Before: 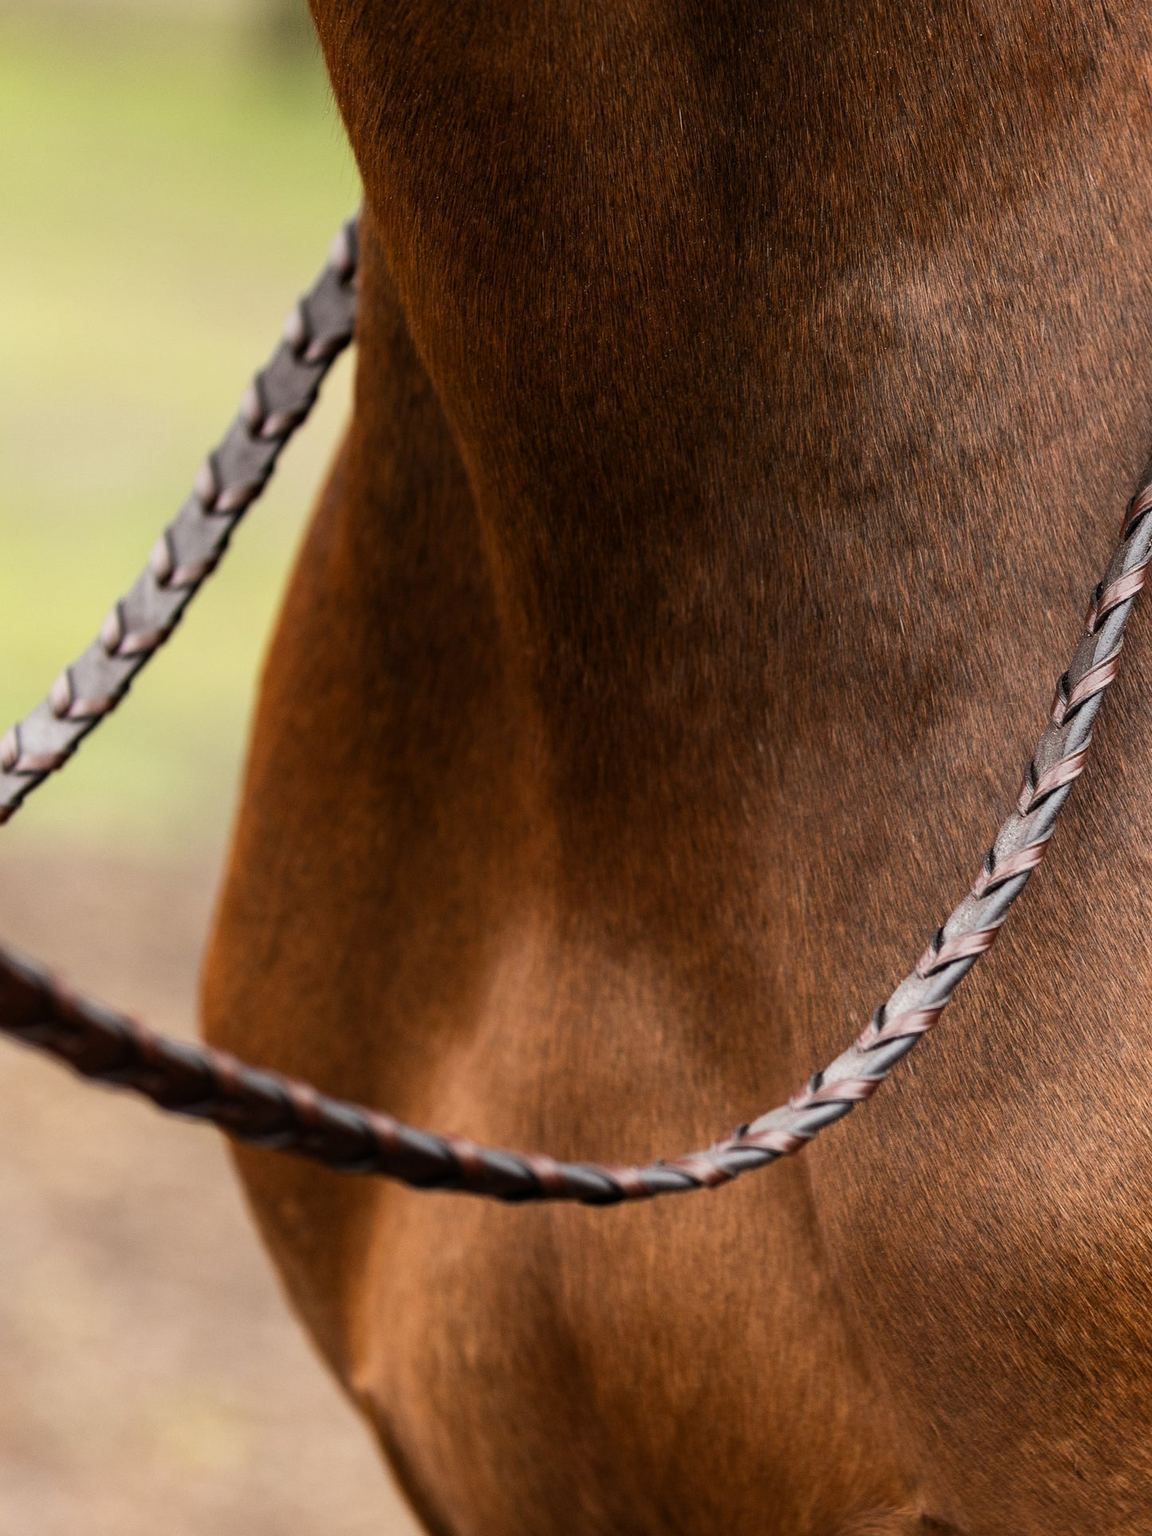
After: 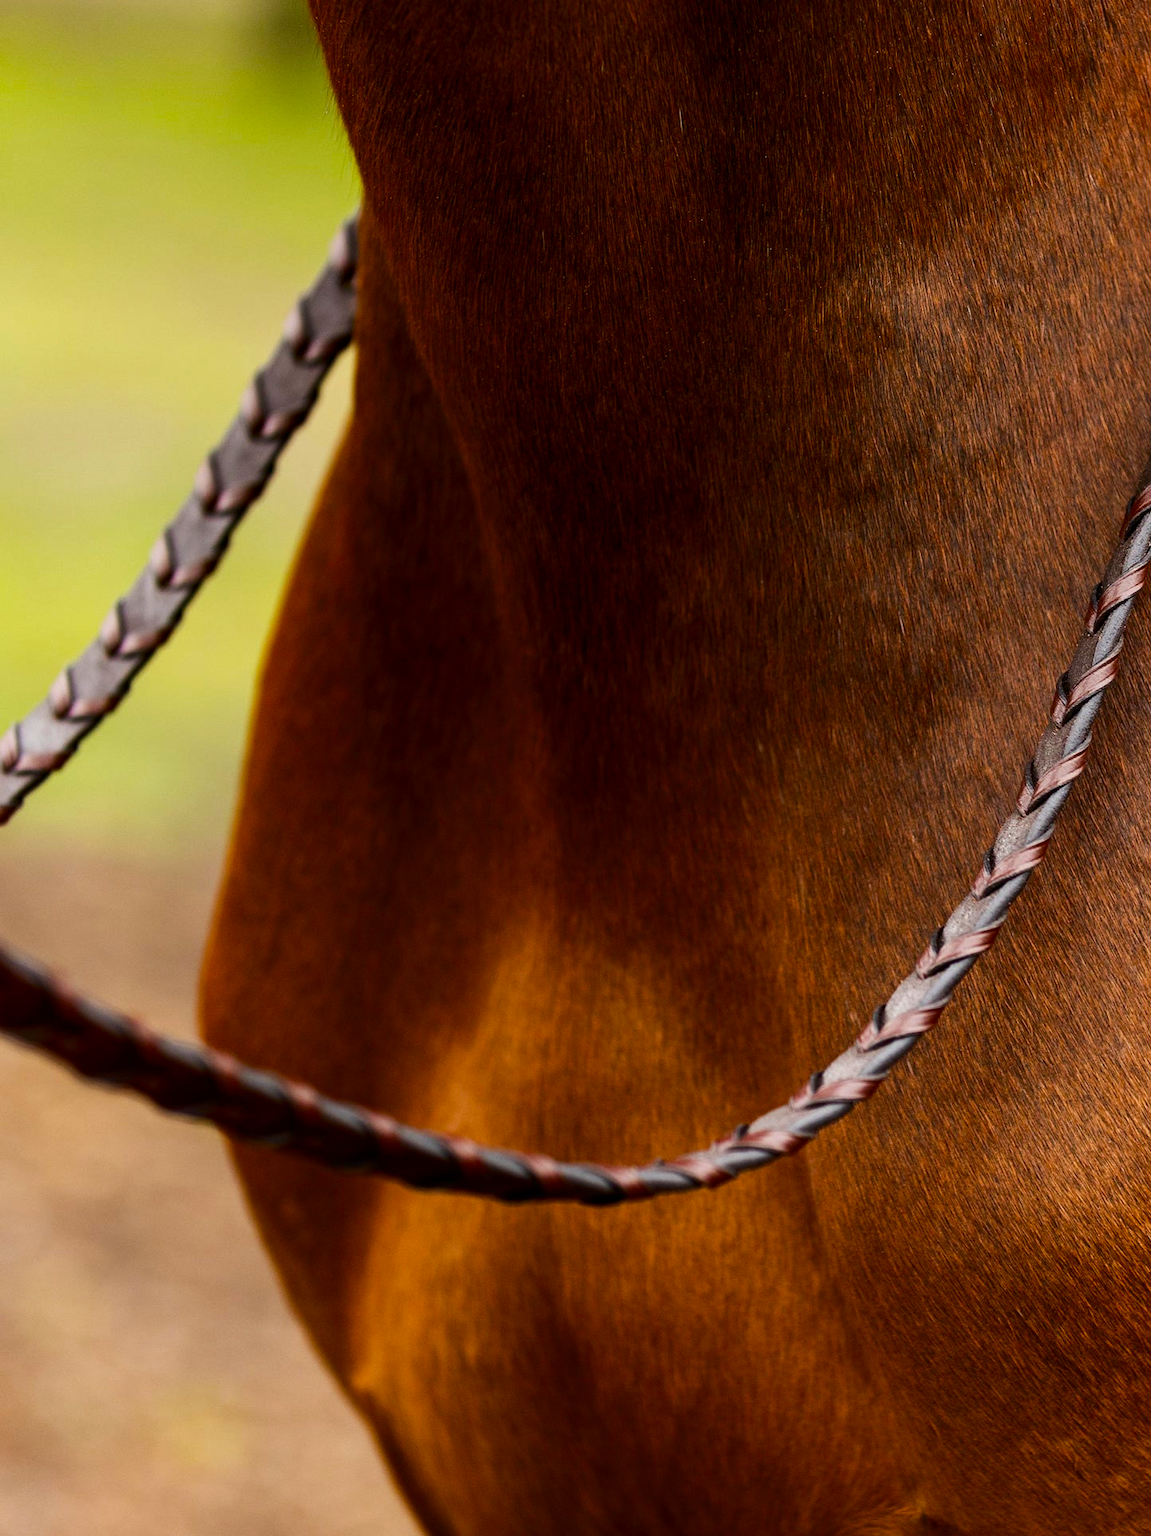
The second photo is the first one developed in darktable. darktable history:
exposure: exposure 0 EV, compensate highlight preservation false
contrast brightness saturation: contrast 0.07, brightness -0.14, saturation 0.11
color balance rgb: perceptual saturation grading › global saturation 30%, global vibrance 20%
